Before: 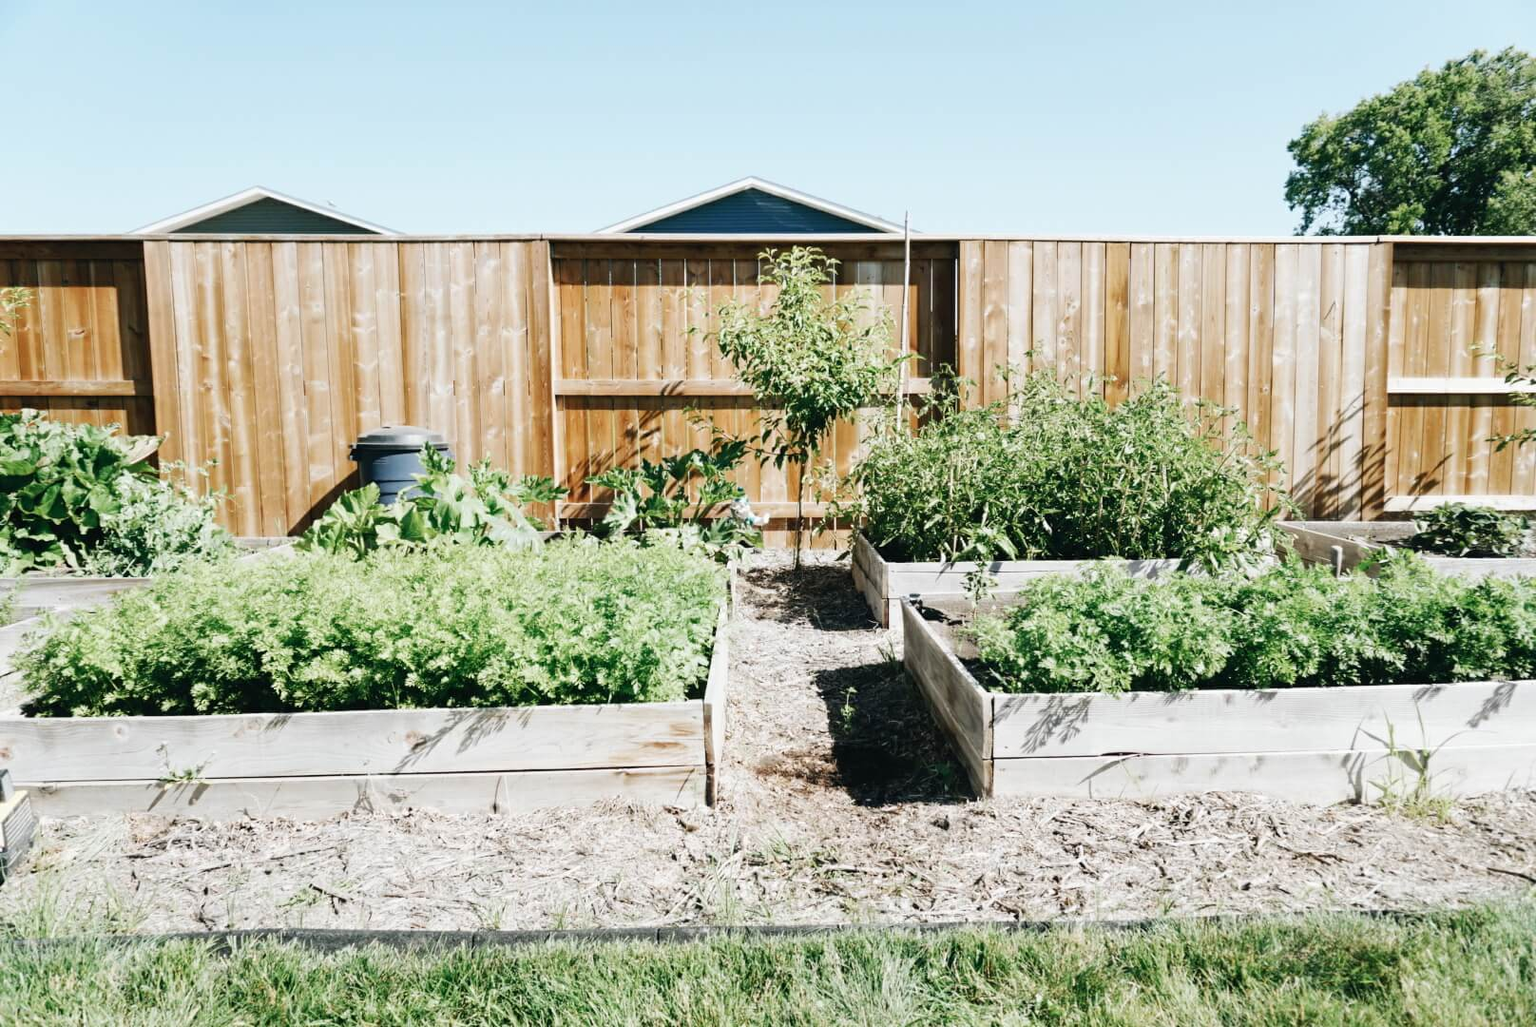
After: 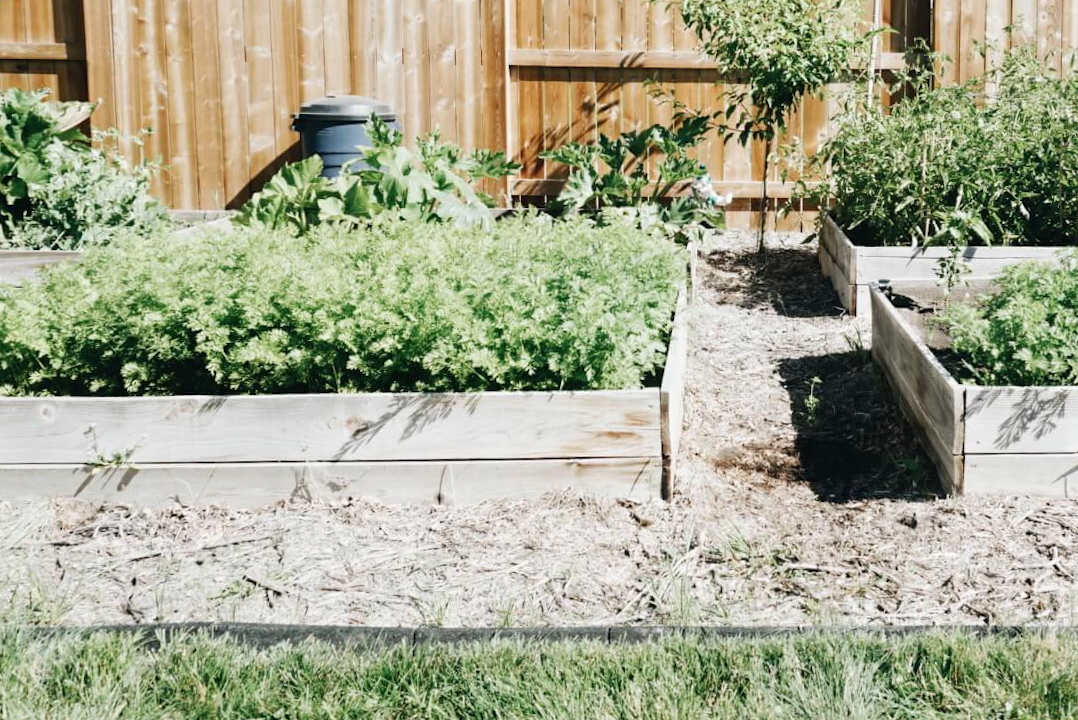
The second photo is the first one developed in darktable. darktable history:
crop and rotate: angle -0.82°, left 3.85%, top 31.828%, right 27.992%
color zones: curves: ch0 [(0.25, 0.5) (0.428, 0.473) (0.75, 0.5)]; ch1 [(0.243, 0.479) (0.398, 0.452) (0.75, 0.5)]
